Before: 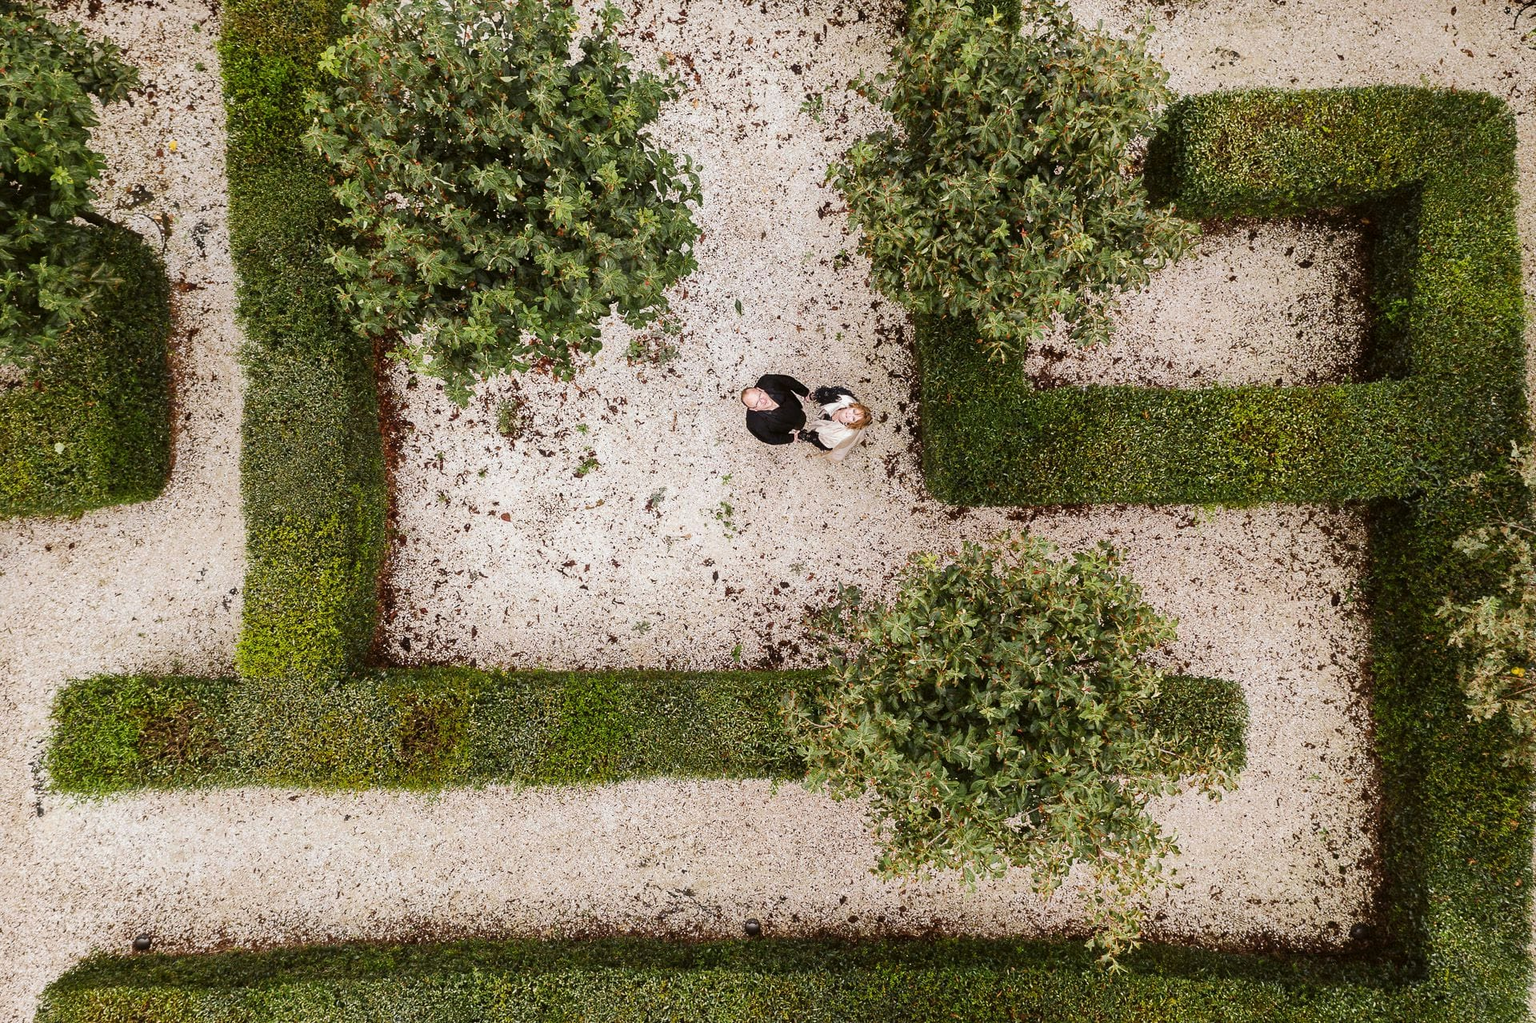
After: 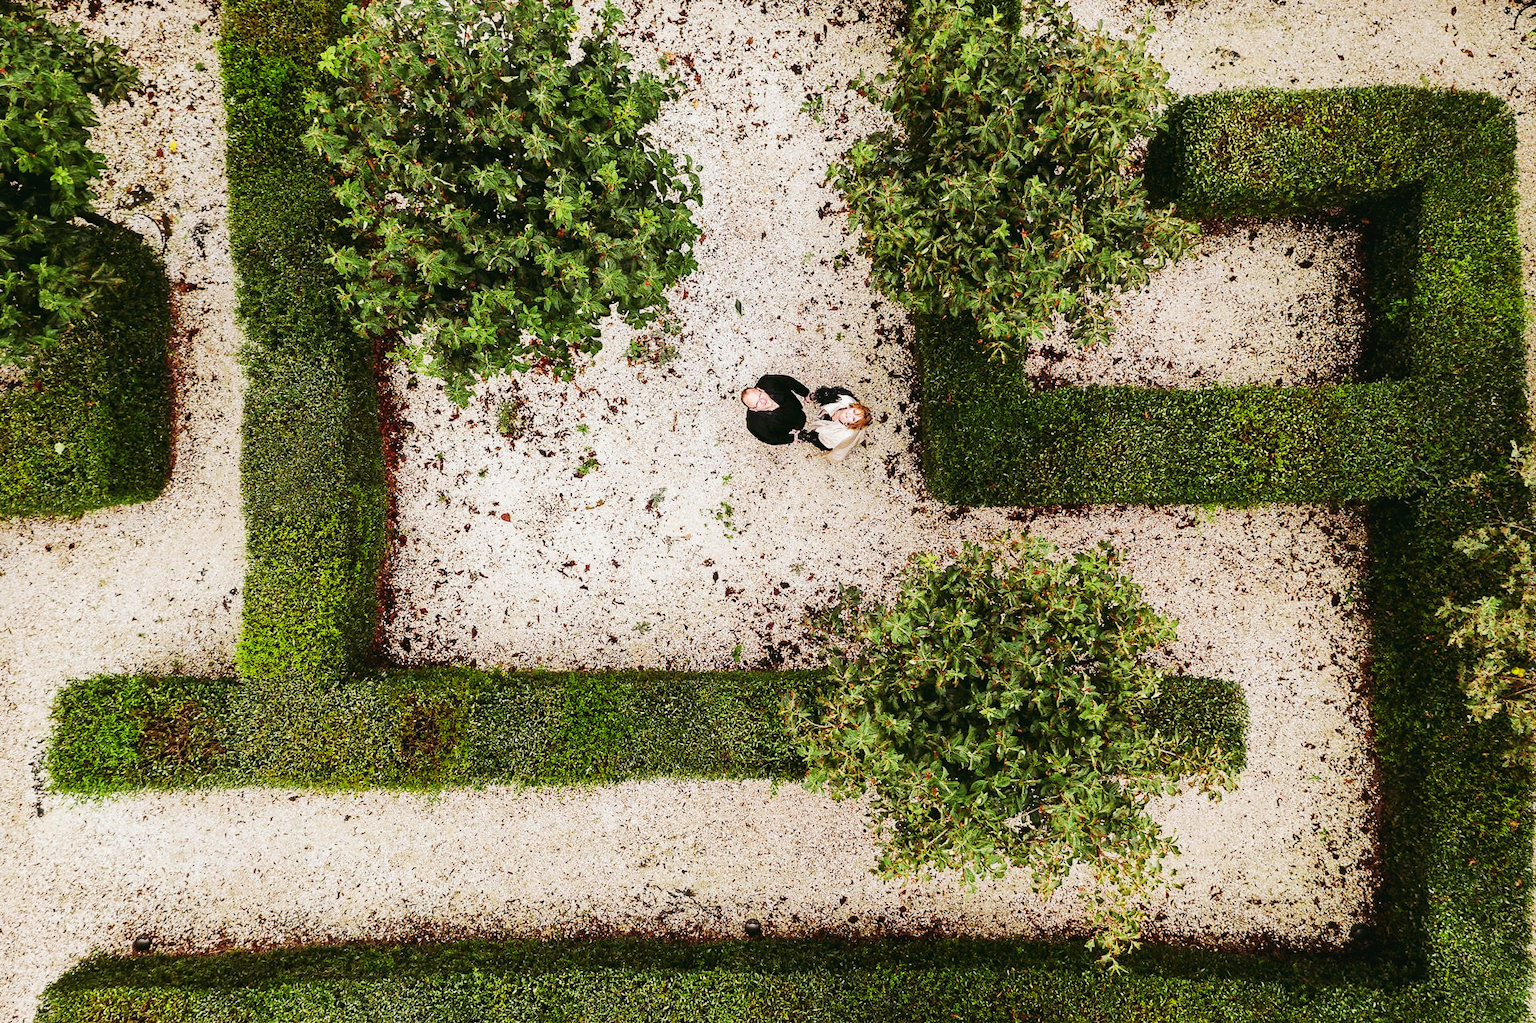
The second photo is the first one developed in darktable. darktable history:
tone curve: curves: ch0 [(0, 0) (0.003, 0.025) (0.011, 0.025) (0.025, 0.025) (0.044, 0.026) (0.069, 0.033) (0.1, 0.053) (0.136, 0.078) (0.177, 0.108) (0.224, 0.153) (0.277, 0.213) (0.335, 0.286) (0.399, 0.372) (0.468, 0.467) (0.543, 0.565) (0.623, 0.675) (0.709, 0.775) (0.801, 0.863) (0.898, 0.936) (1, 1)], preserve colors none
color look up table: target L [93.11, 92.42, 89.63, 85.12, 84.13, 77.59, 72.28, 70.69, 69.29, 55.62, 46.47, 47.23, 27.68, 200.09, 89.66, 90.83, 83.61, 75.1, 65.86, 66.34, 58.96, 59, 52.21, 54.6, 51.41, 38.23, 30.31, 35.36, 15.55, 3.71, 88.64, 76.15, 57.46, 57.88, 48.82, 48.66, 49.49, 52.04, 46.12, 36.32, 37.37, 22, 21.25, 22.72, 69.62, 68.22, 64.6, 53.32, 42.24], target a [-20.29, -37.56, -45.8, -70.01, -81.04, -69.62, -40.42, -54.58, -27.62, -18.66, -26.82, -36.03, -20.44, 0, -6.32, -21, 5.913, 27.92, 30.08, 2.202, 52.66, 47.52, 64.64, 32.42, 60.02, 0.378, 7.614, 44.47, 28.49, -11.21, 5.149, 41.41, 65.91, 77.04, 14.66, 35.95, 28.71, 63.71, 58.41, 46.09, 52.25, 16.79, 35.32, 38.25, -28.96, -3.921, -7.417, -8.78, -4.269], target b [28.41, 83.59, 1.888, 23.79, 71.64, 64.06, 50.83, 39.17, 56.37, 29.3, 4.263, 36, 26.43, 0, 50.85, 82.25, 3.267, 9.384, 44.69, 50.9, 14.88, 52.63, 53.5, 49.41, 42.34, 35.22, 14.68, 19.51, 17.11, 5.722, -14.03, -33.59, -19.62, -55.85, -73.66, -44.61, -1.046, 3.06, -19.97, -94.04, -55.75, -35.27, -11.83, -58.49, -30.78, -11.56, -49.69, -38.62, -13.34], num patches 49
